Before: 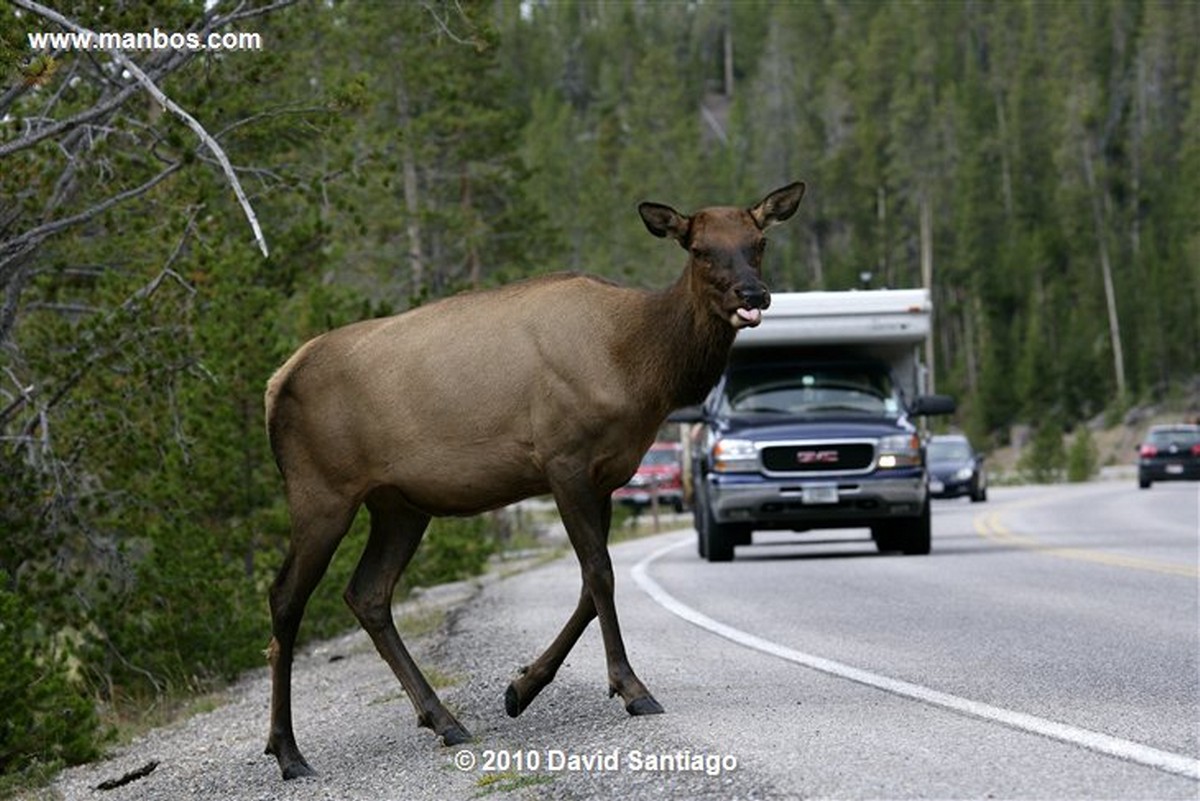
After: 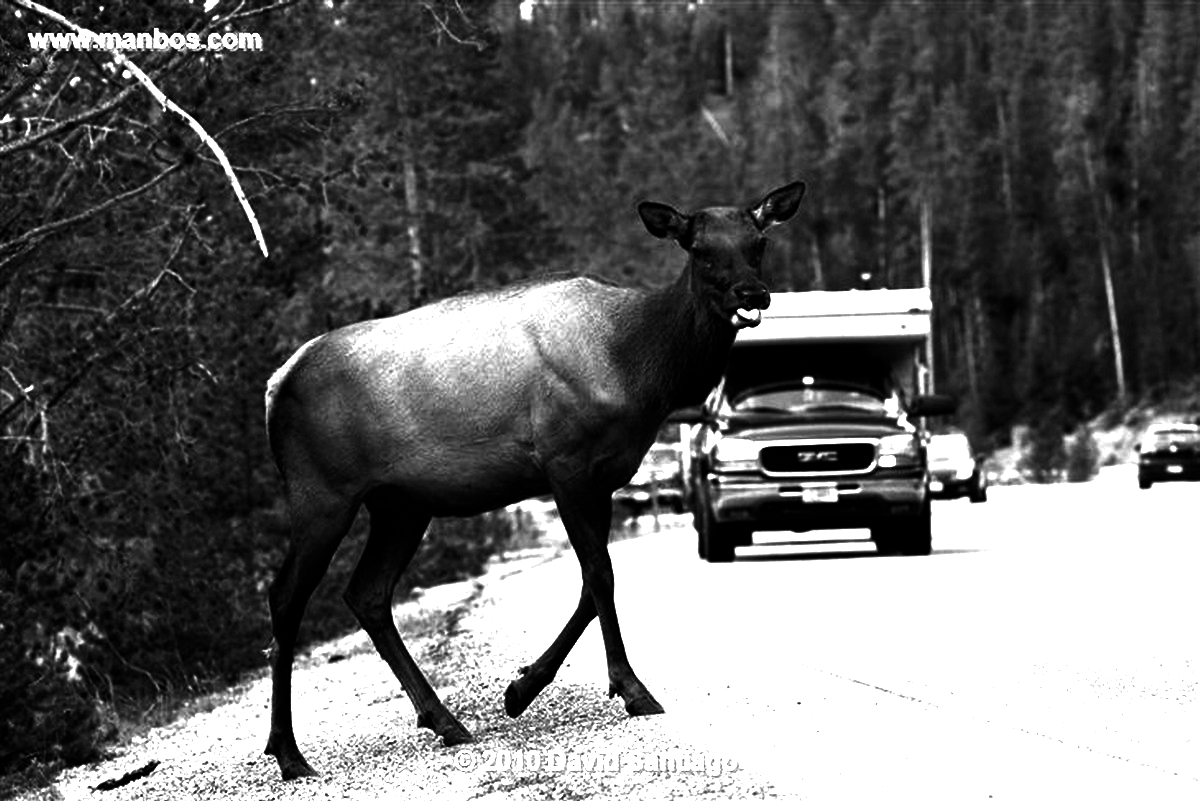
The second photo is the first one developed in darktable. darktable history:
exposure: black level correction 0.001, exposure 1.822 EV, compensate exposure bias true, compensate highlight preservation false
color balance rgb: perceptual saturation grading › global saturation 30%, global vibrance 10%
contrast brightness saturation: contrast 0.02, brightness -1, saturation -1
